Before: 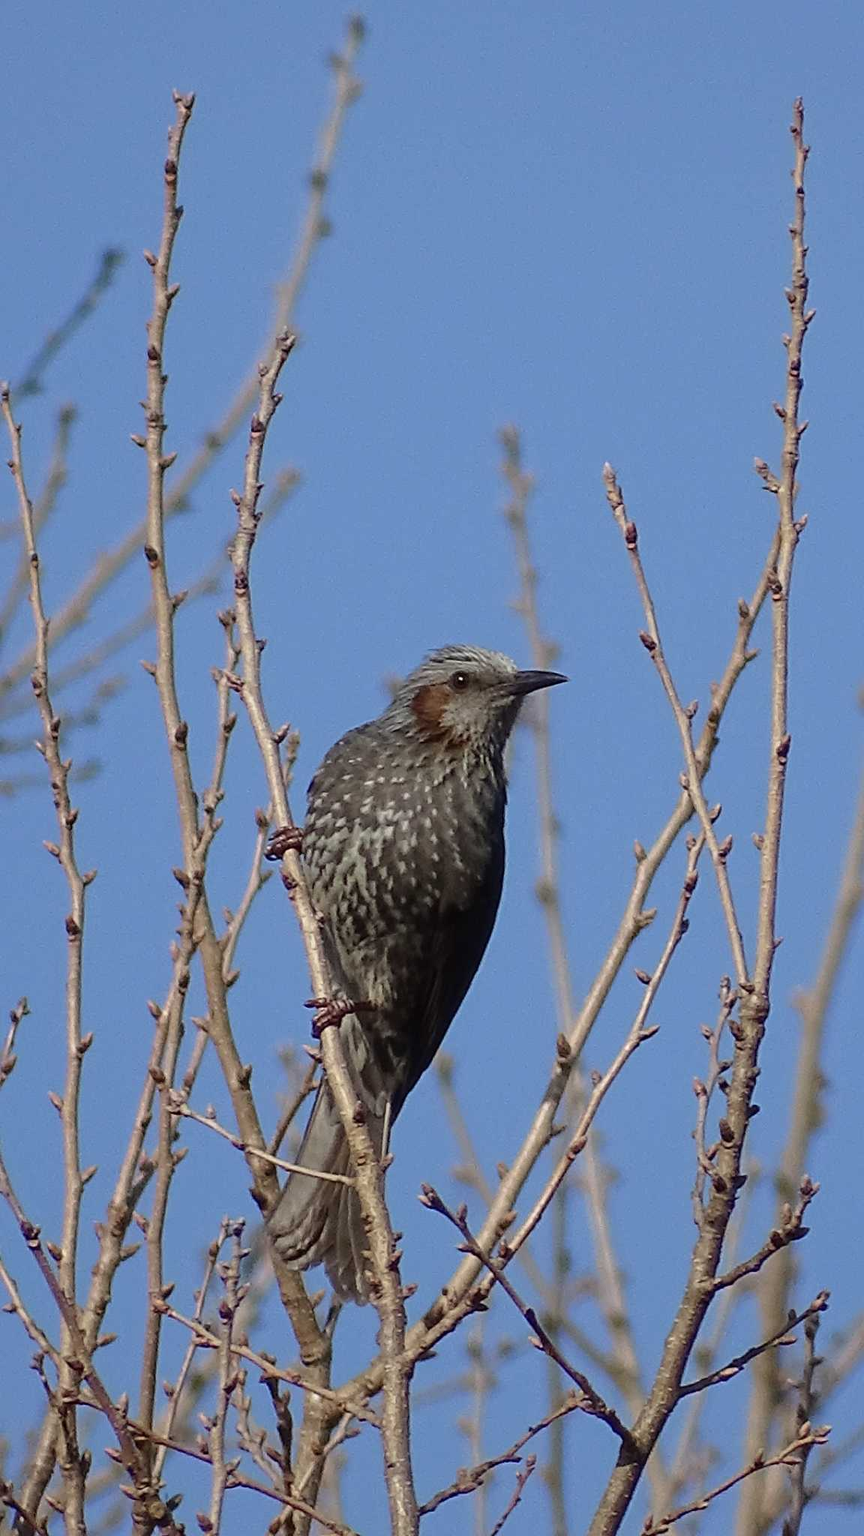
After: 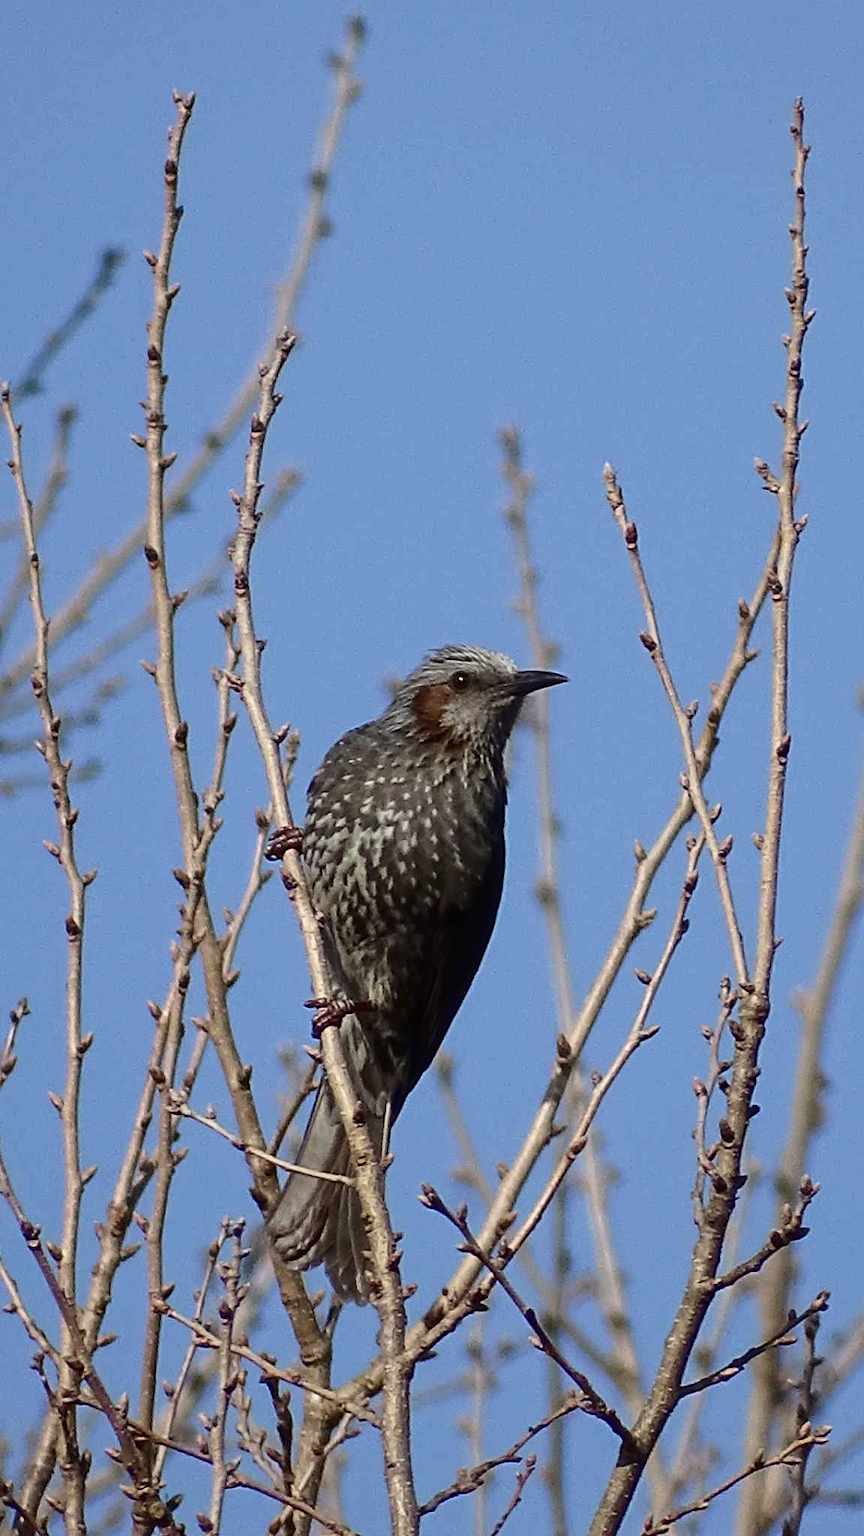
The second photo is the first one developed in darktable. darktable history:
contrast brightness saturation: contrast 0.217
